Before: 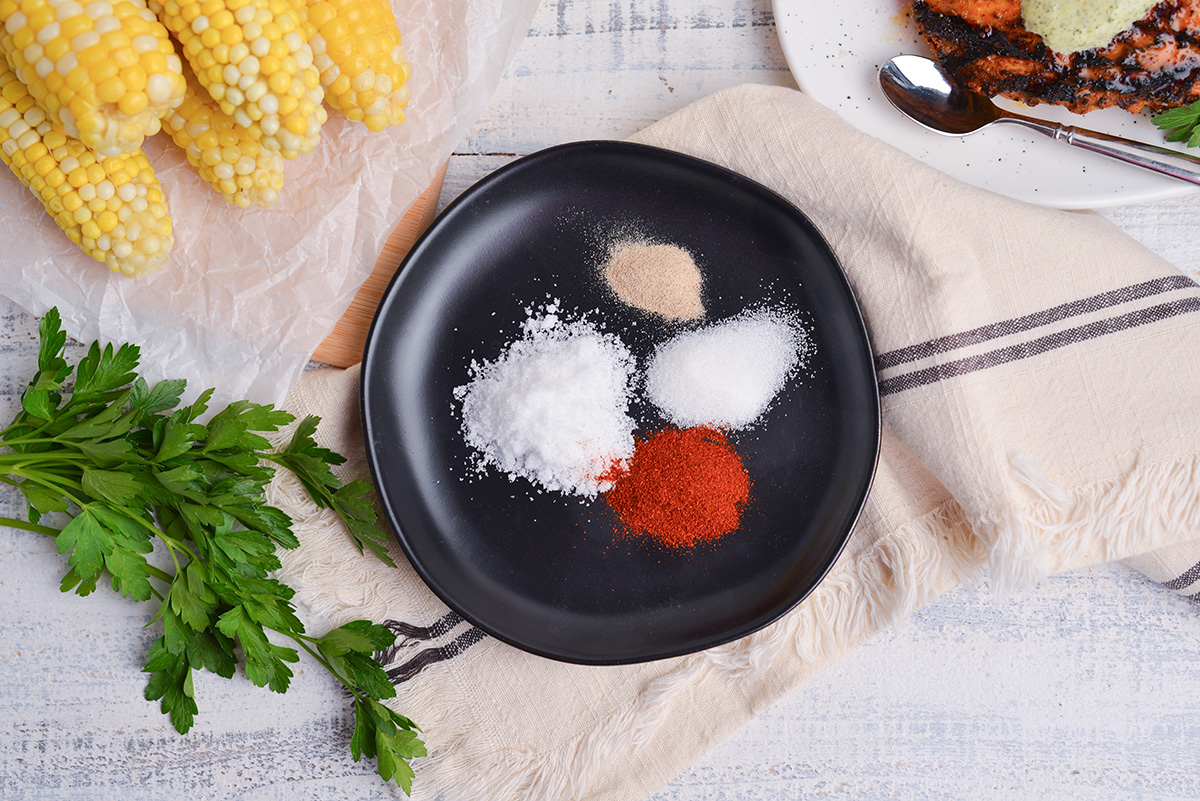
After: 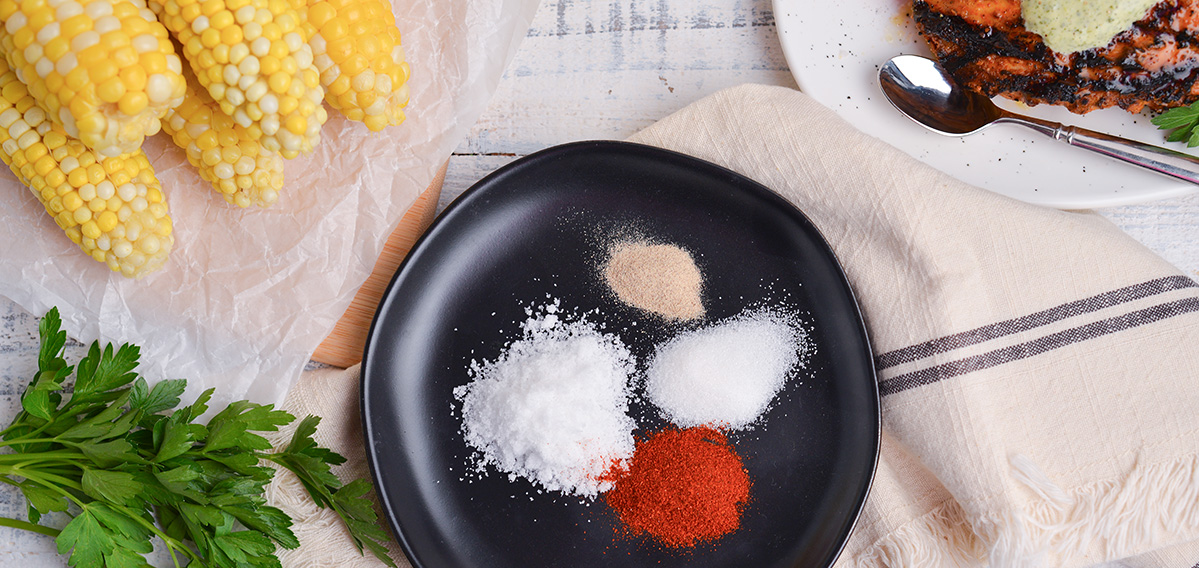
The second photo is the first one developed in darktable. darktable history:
sharpen: radius 2.894, amount 0.862, threshold 47.218
crop: right 0%, bottom 28.983%
